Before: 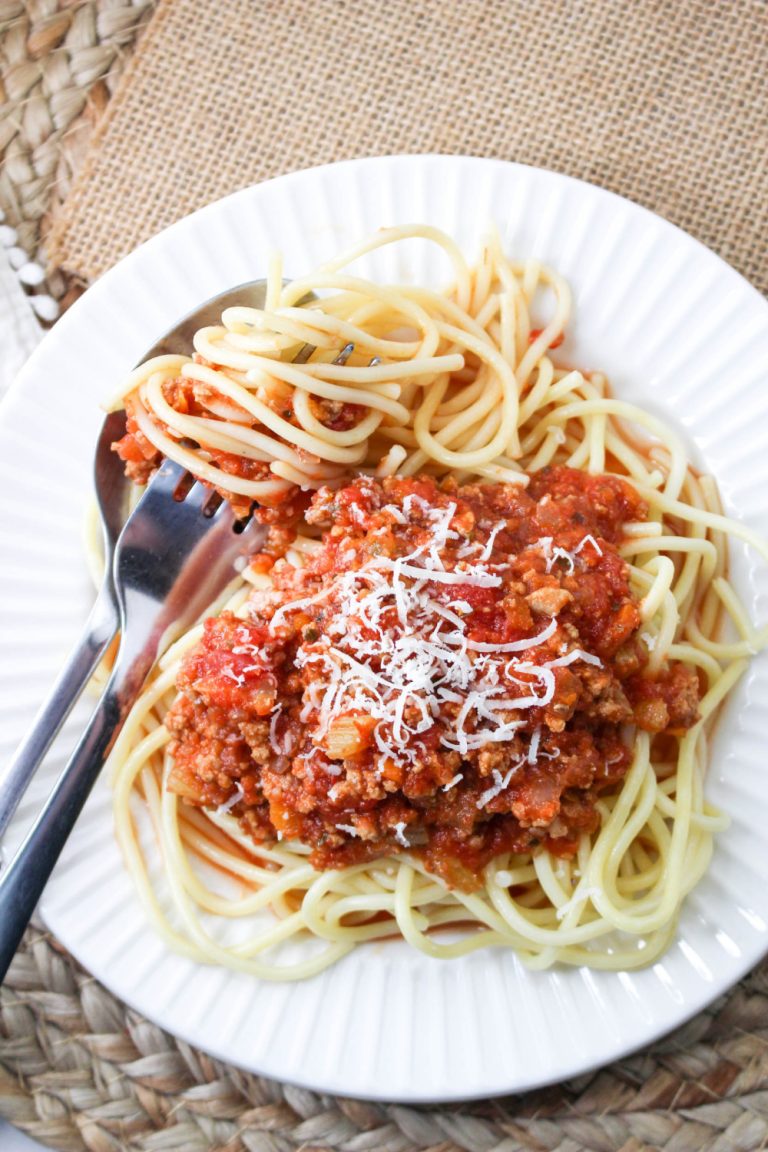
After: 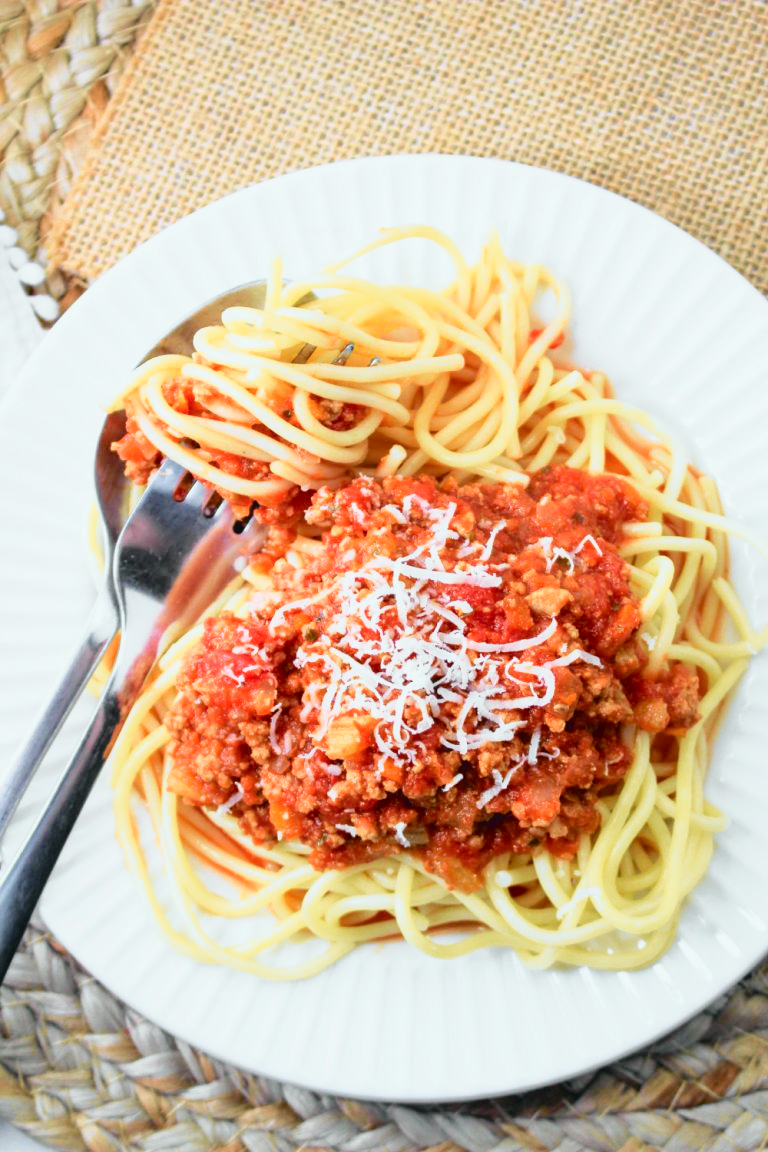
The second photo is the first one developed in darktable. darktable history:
tone curve: curves: ch0 [(0.001, 0.029) (0.084, 0.074) (0.162, 0.165) (0.304, 0.382) (0.466, 0.576) (0.654, 0.741) (0.848, 0.906) (0.984, 0.963)]; ch1 [(0, 0) (0.34, 0.235) (0.46, 0.46) (0.515, 0.502) (0.553, 0.567) (0.764, 0.815) (1, 1)]; ch2 [(0, 0) (0.44, 0.458) (0.479, 0.492) (0.524, 0.507) (0.547, 0.579) (0.673, 0.712) (1, 1)], color space Lab, independent channels, preserve colors none
